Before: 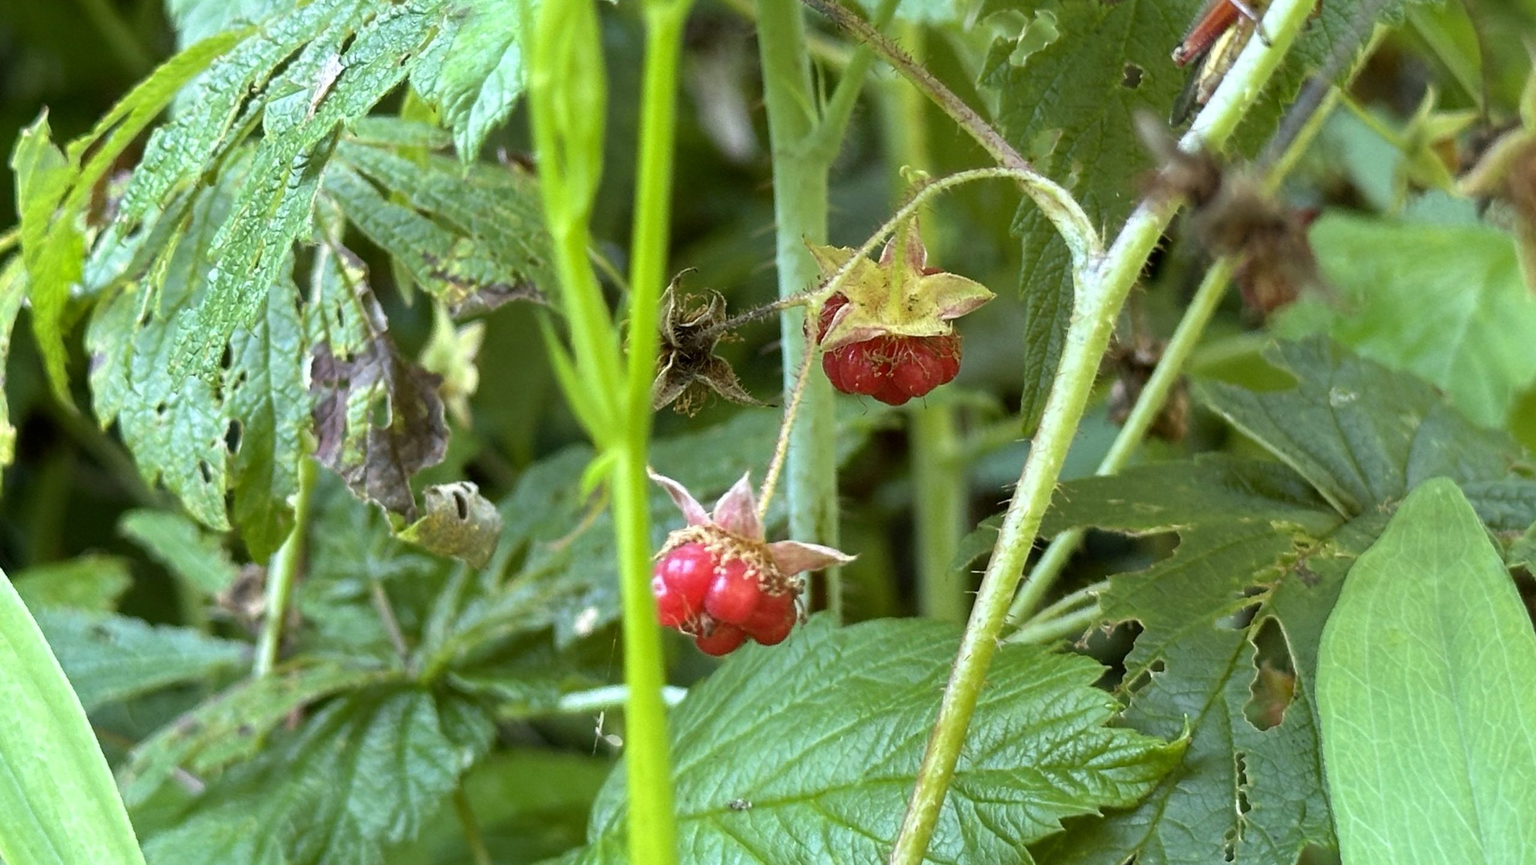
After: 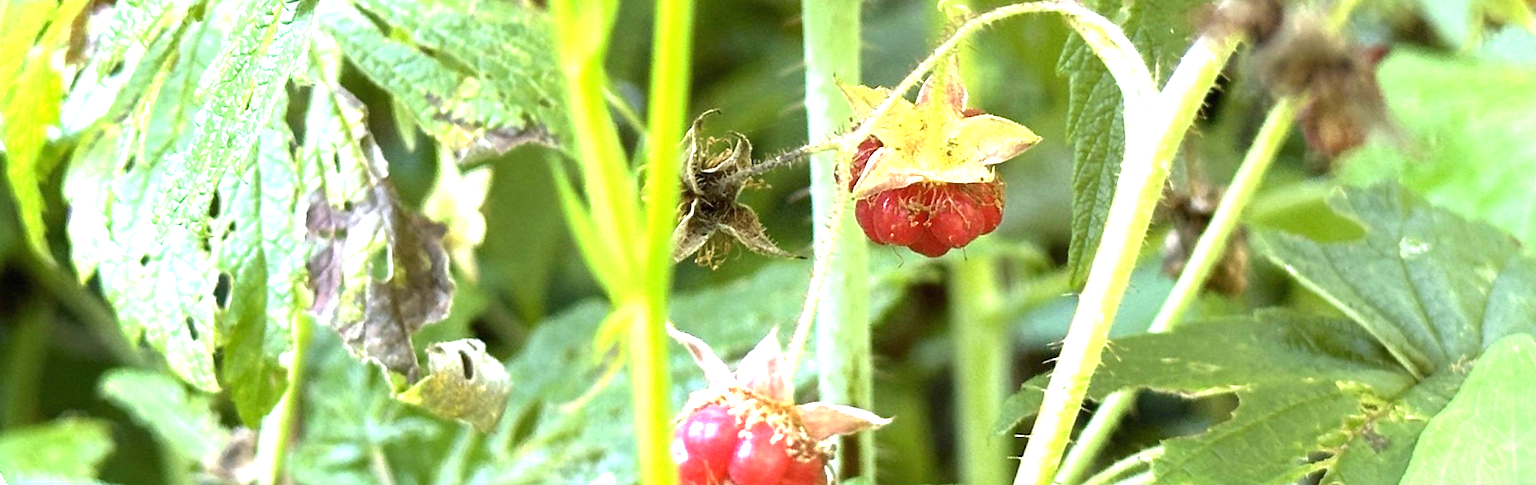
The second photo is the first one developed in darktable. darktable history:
crop: left 1.744%, top 19.225%, right 5.069%, bottom 28.357%
exposure: black level correction 0, exposure 1.45 EV, compensate exposure bias true, compensate highlight preservation false
